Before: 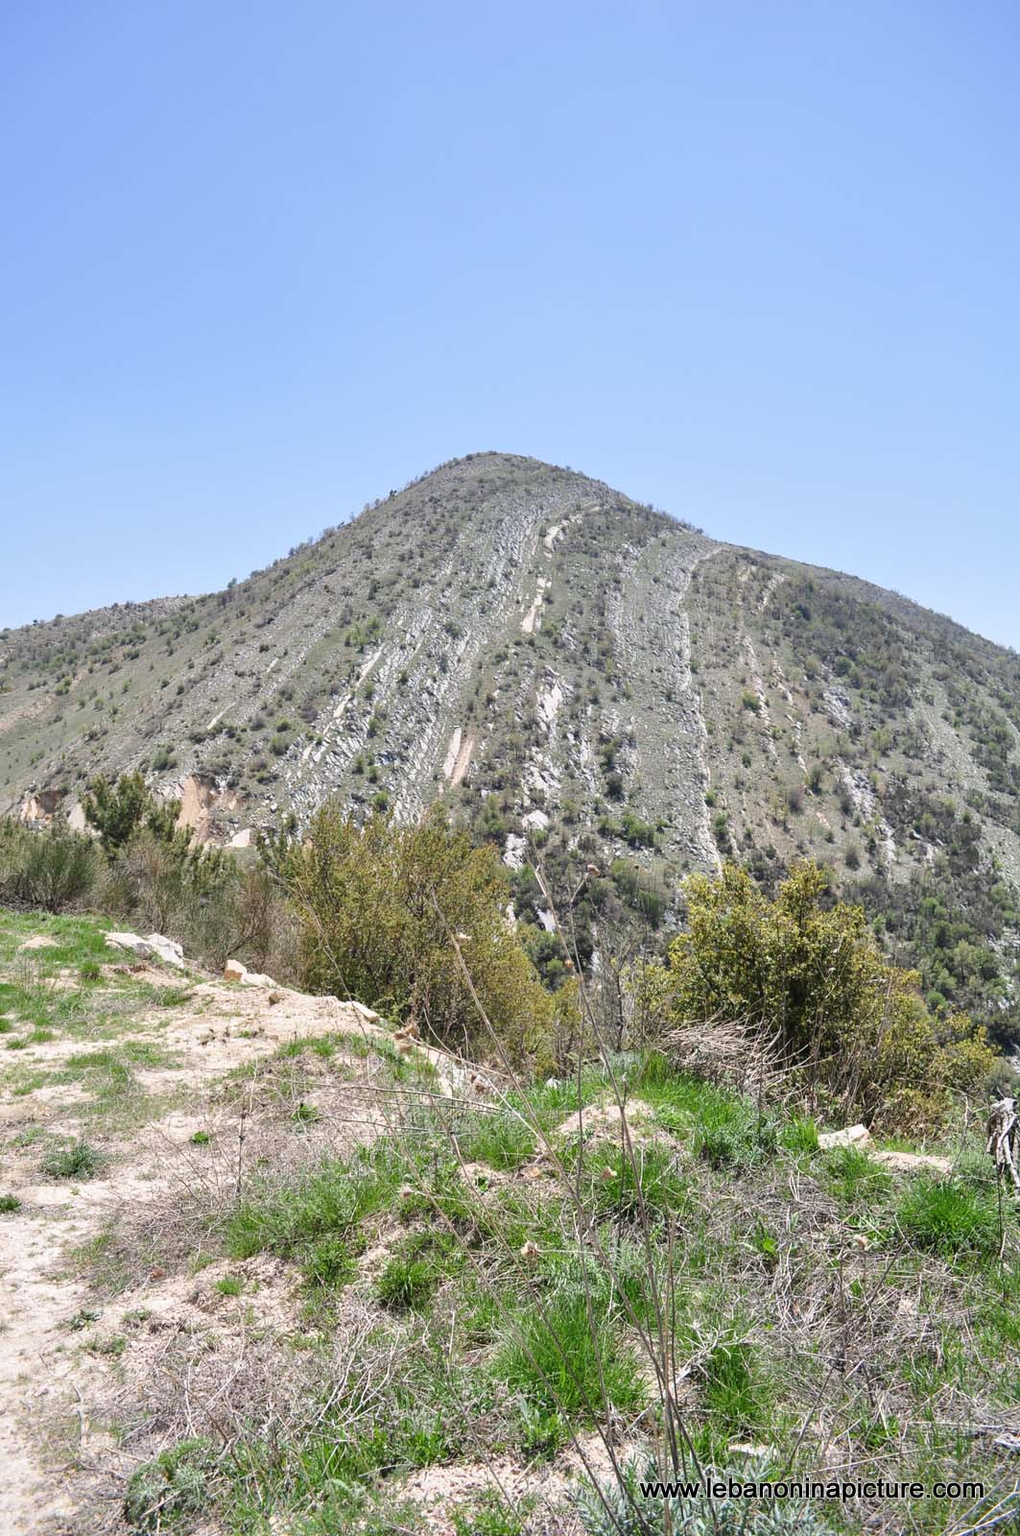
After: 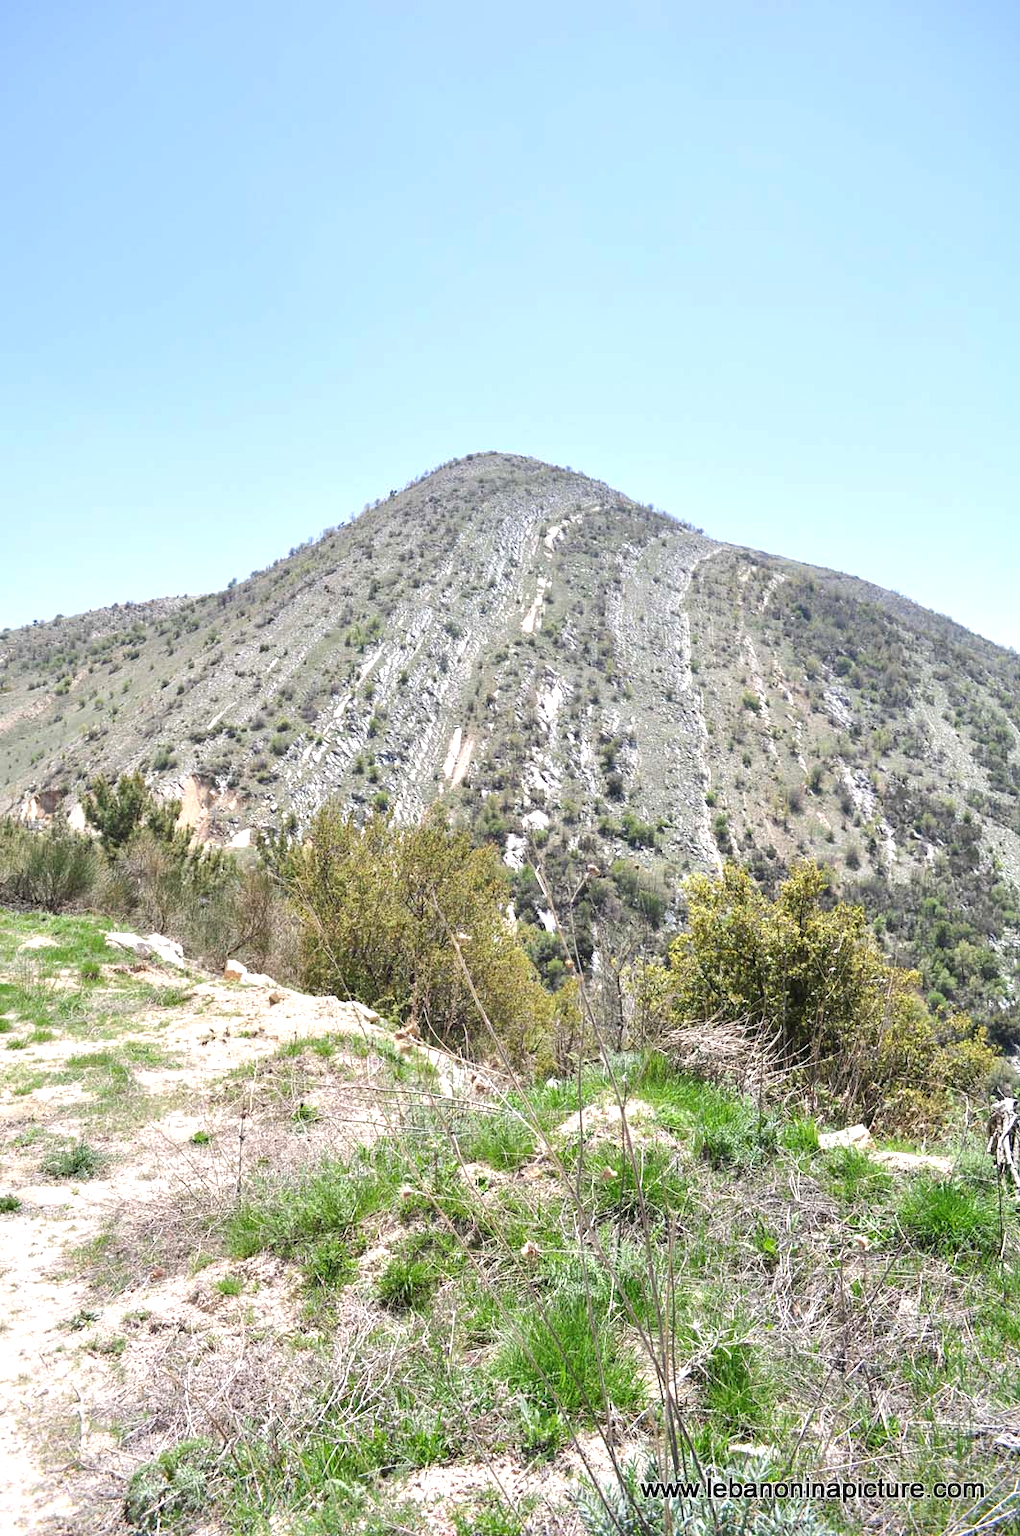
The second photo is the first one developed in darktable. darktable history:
exposure: exposure 0.569 EV, compensate highlight preservation false
